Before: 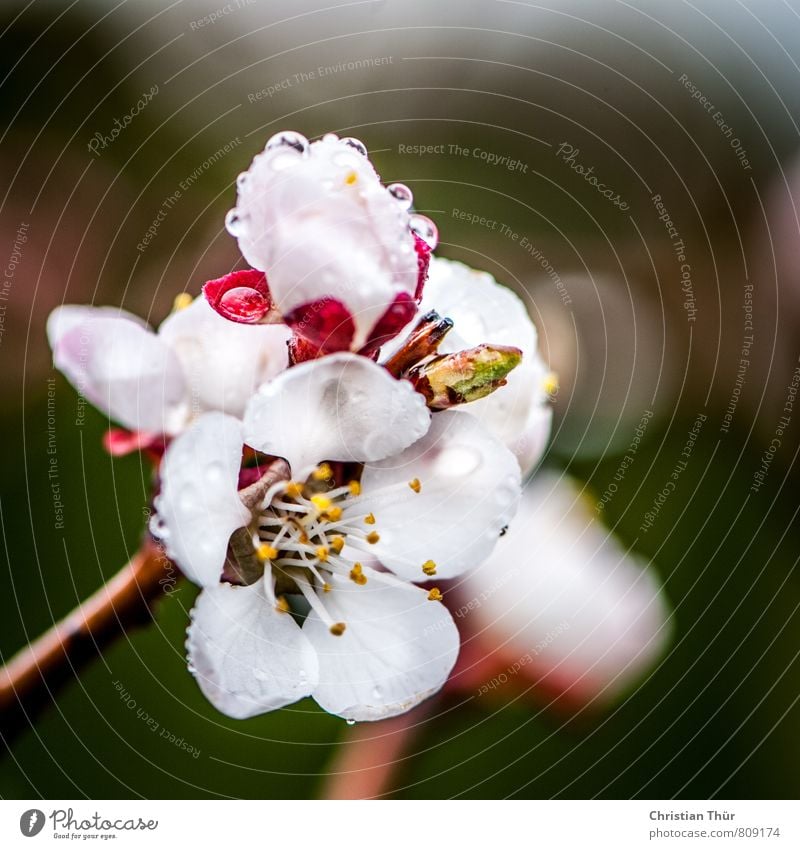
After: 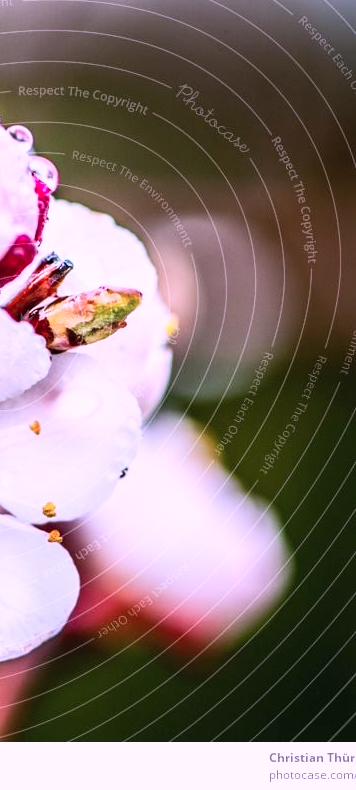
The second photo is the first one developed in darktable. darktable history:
crop: left 47.514%, top 6.855%, right 7.912%
contrast brightness saturation: contrast 0.204, brightness 0.158, saturation 0.227
color correction: highlights a* 15.09, highlights b* -25.27
